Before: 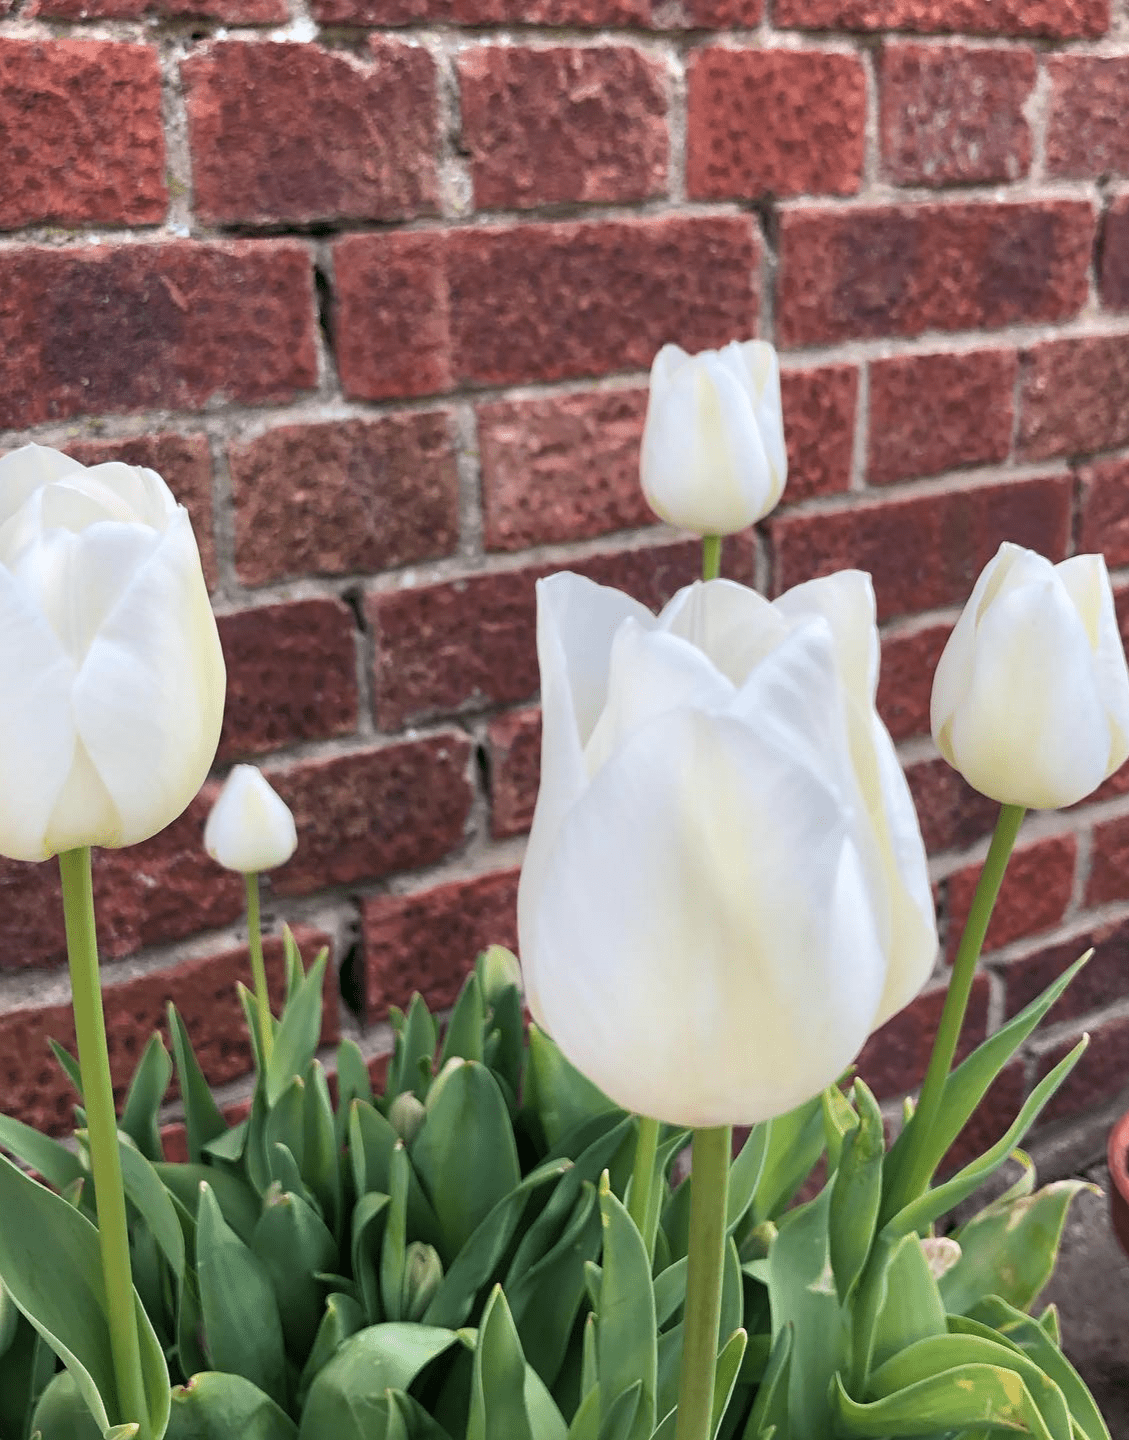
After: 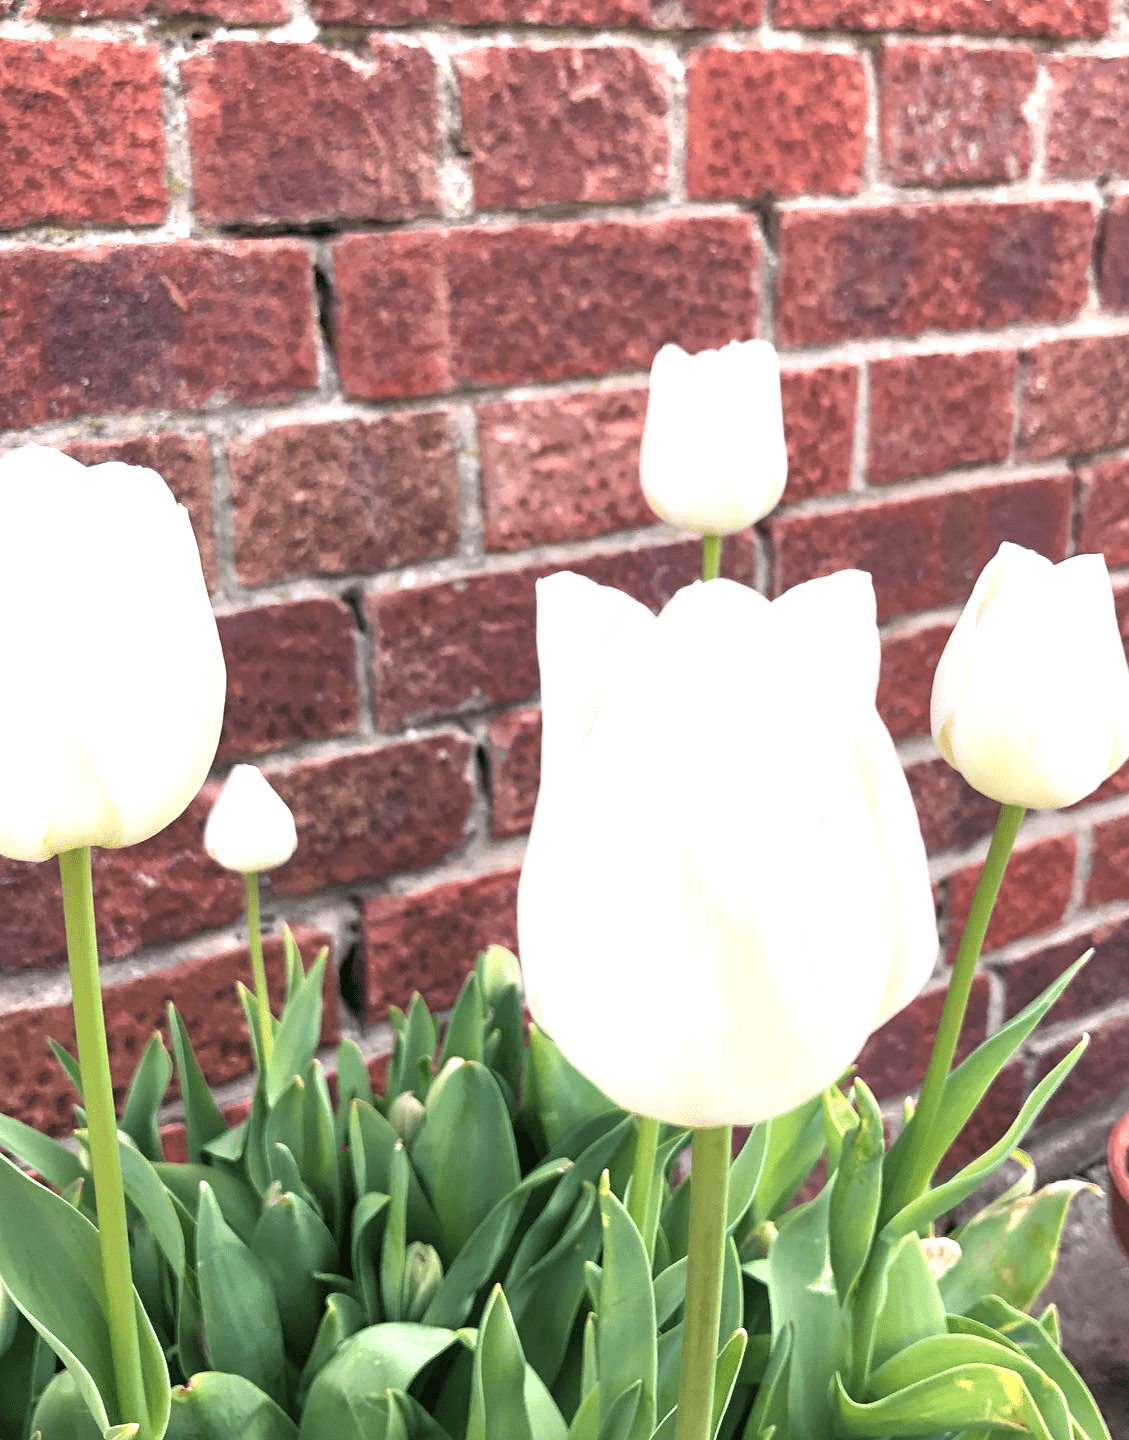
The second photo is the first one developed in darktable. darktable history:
exposure: black level correction 0, exposure 0.876 EV, compensate highlight preservation false
